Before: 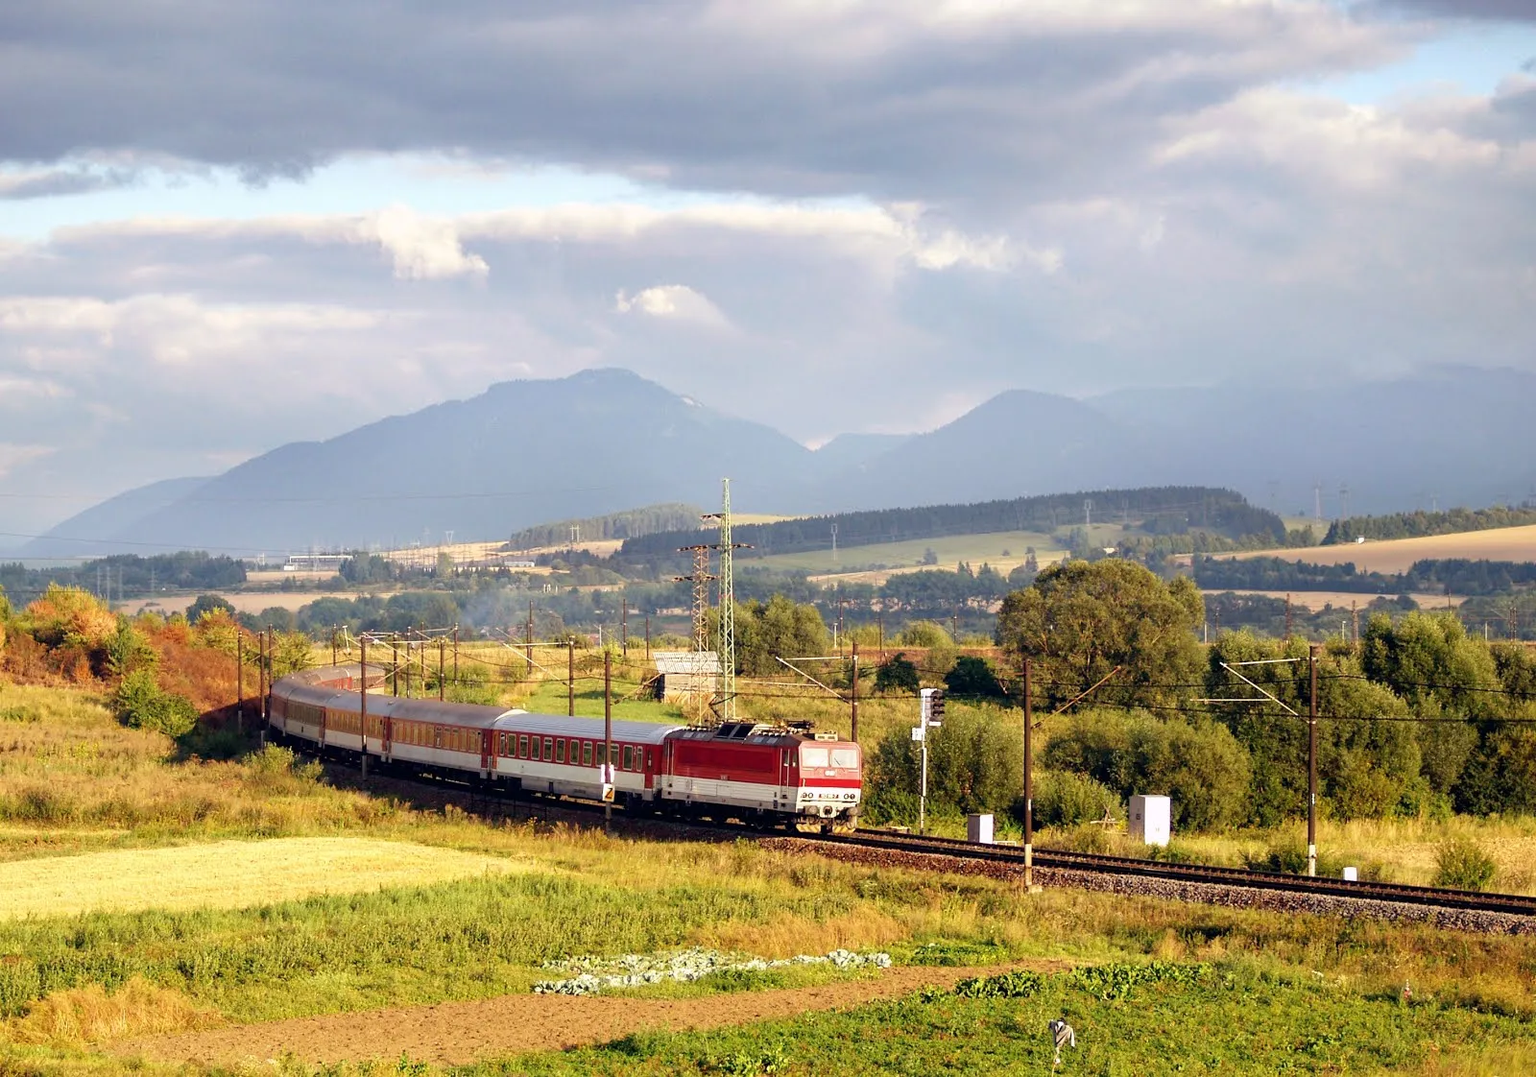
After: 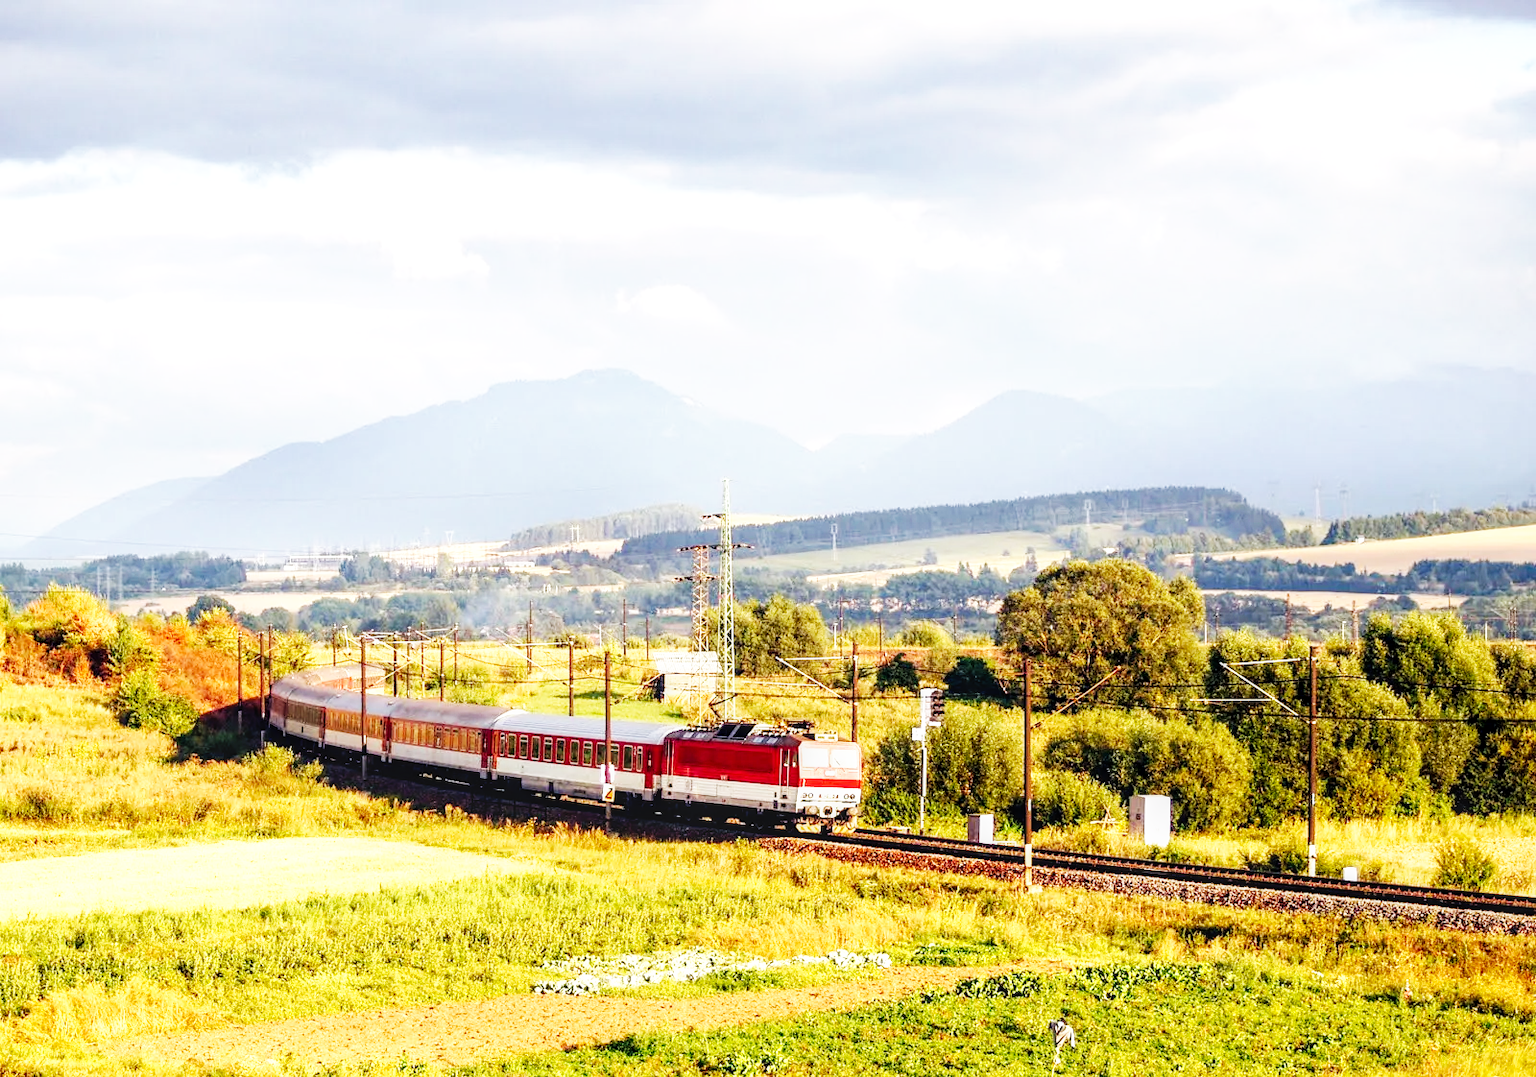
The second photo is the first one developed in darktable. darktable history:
levels: white 99.94%
local contrast: on, module defaults
base curve: curves: ch0 [(0, 0) (0.007, 0.004) (0.027, 0.03) (0.046, 0.07) (0.207, 0.54) (0.442, 0.872) (0.673, 0.972) (1, 1)], preserve colors none
